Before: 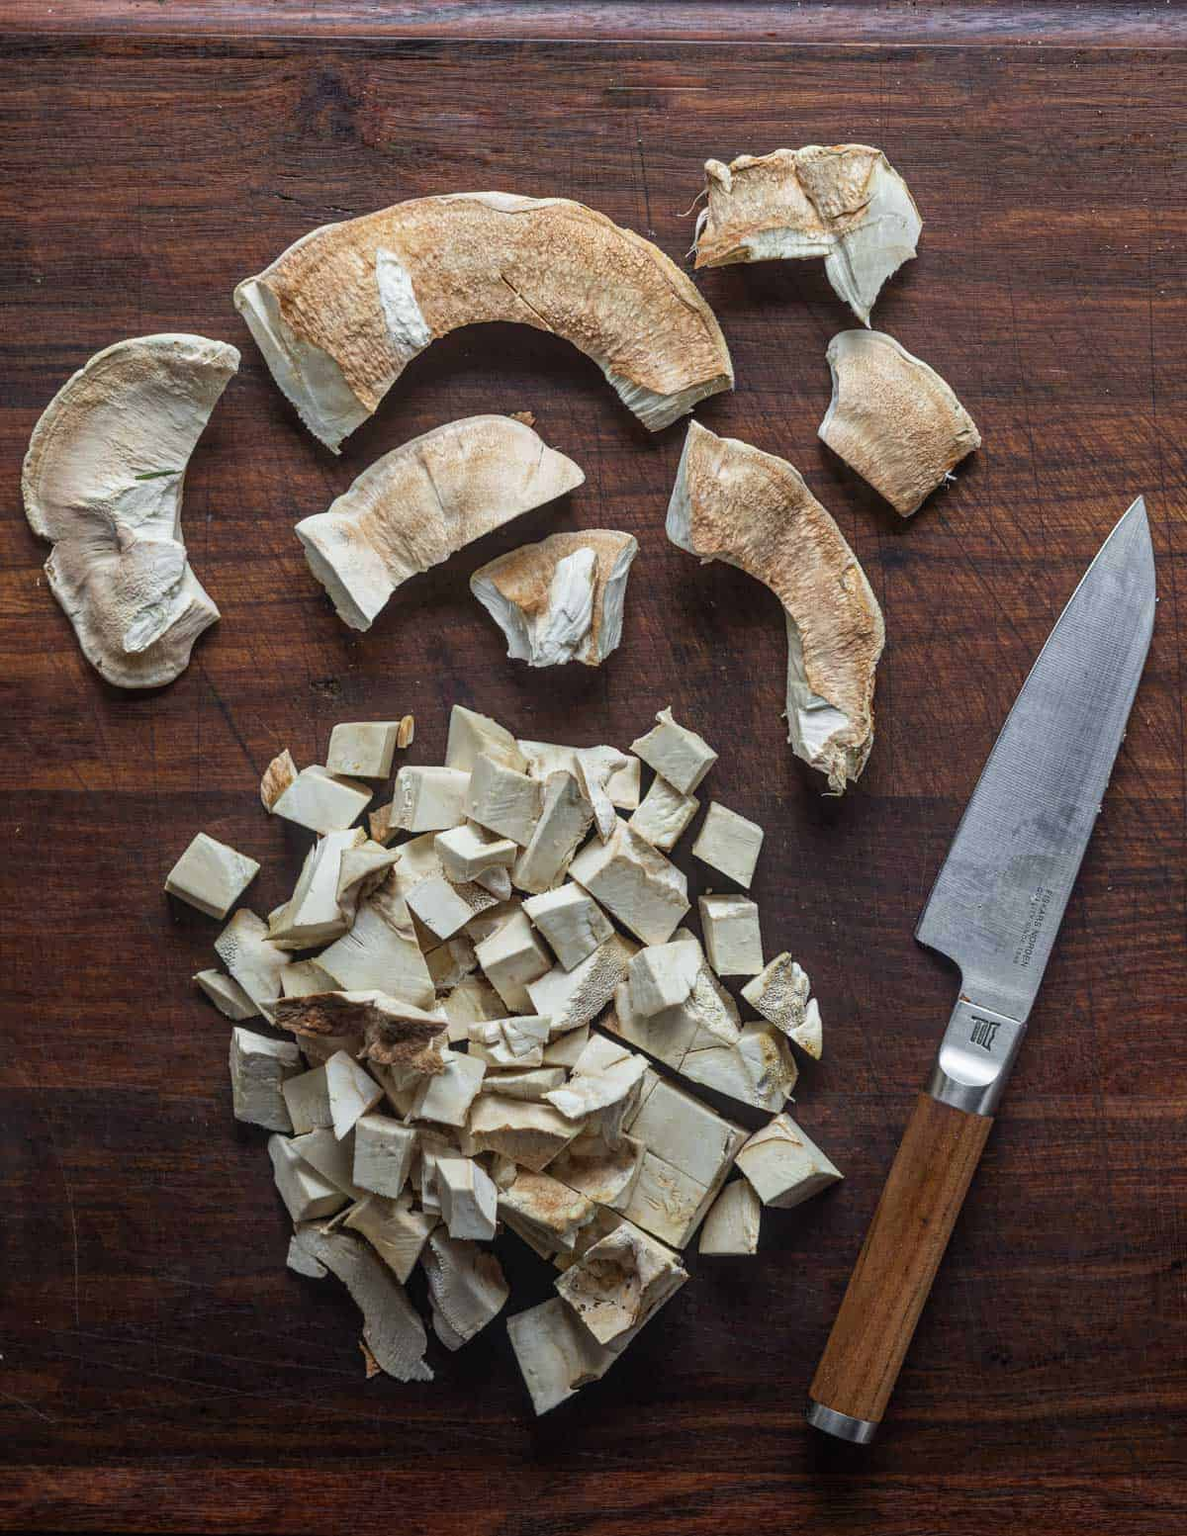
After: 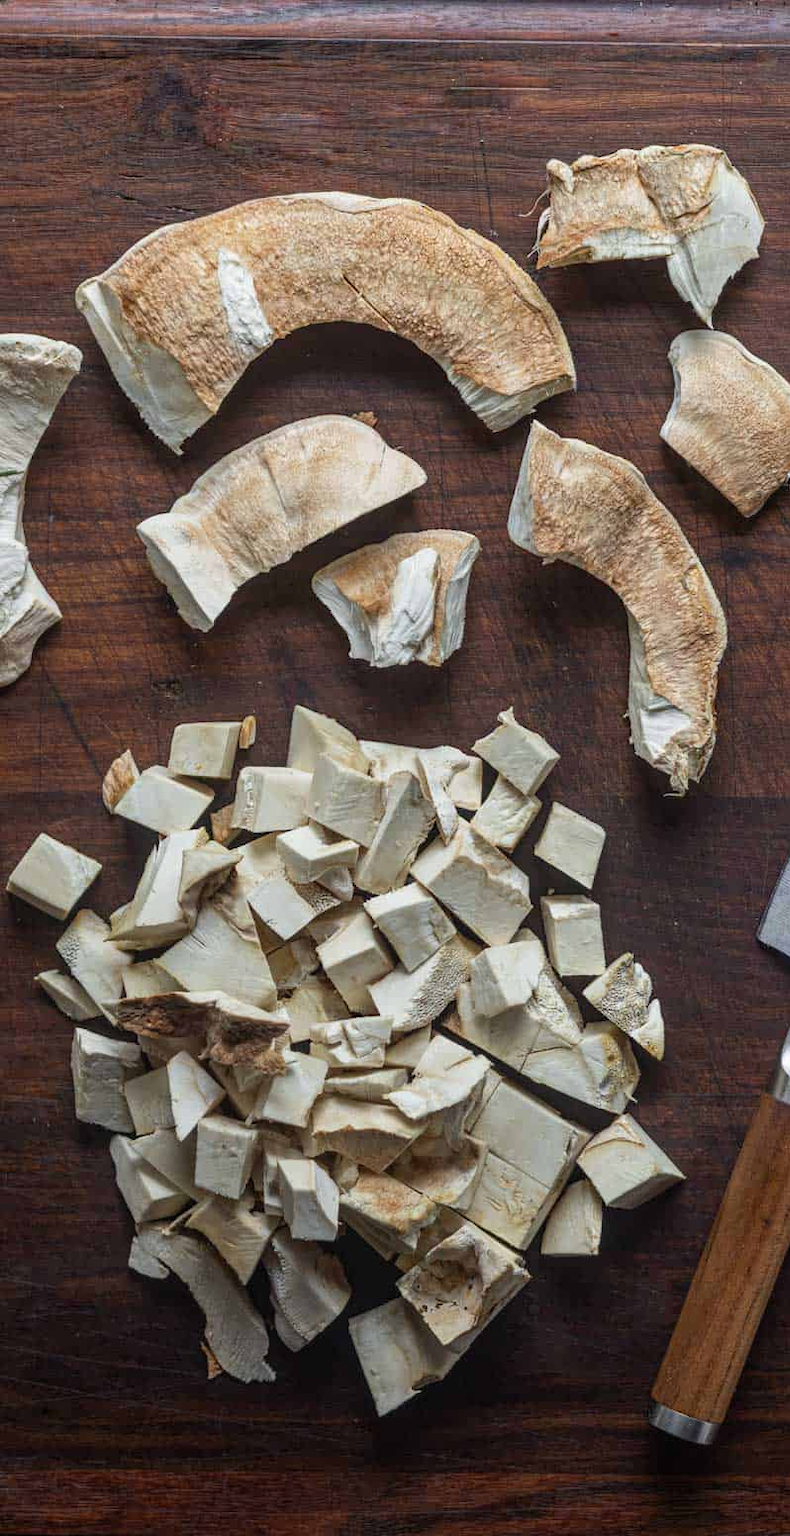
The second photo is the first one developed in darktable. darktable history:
crop and rotate: left 13.361%, right 19.997%
